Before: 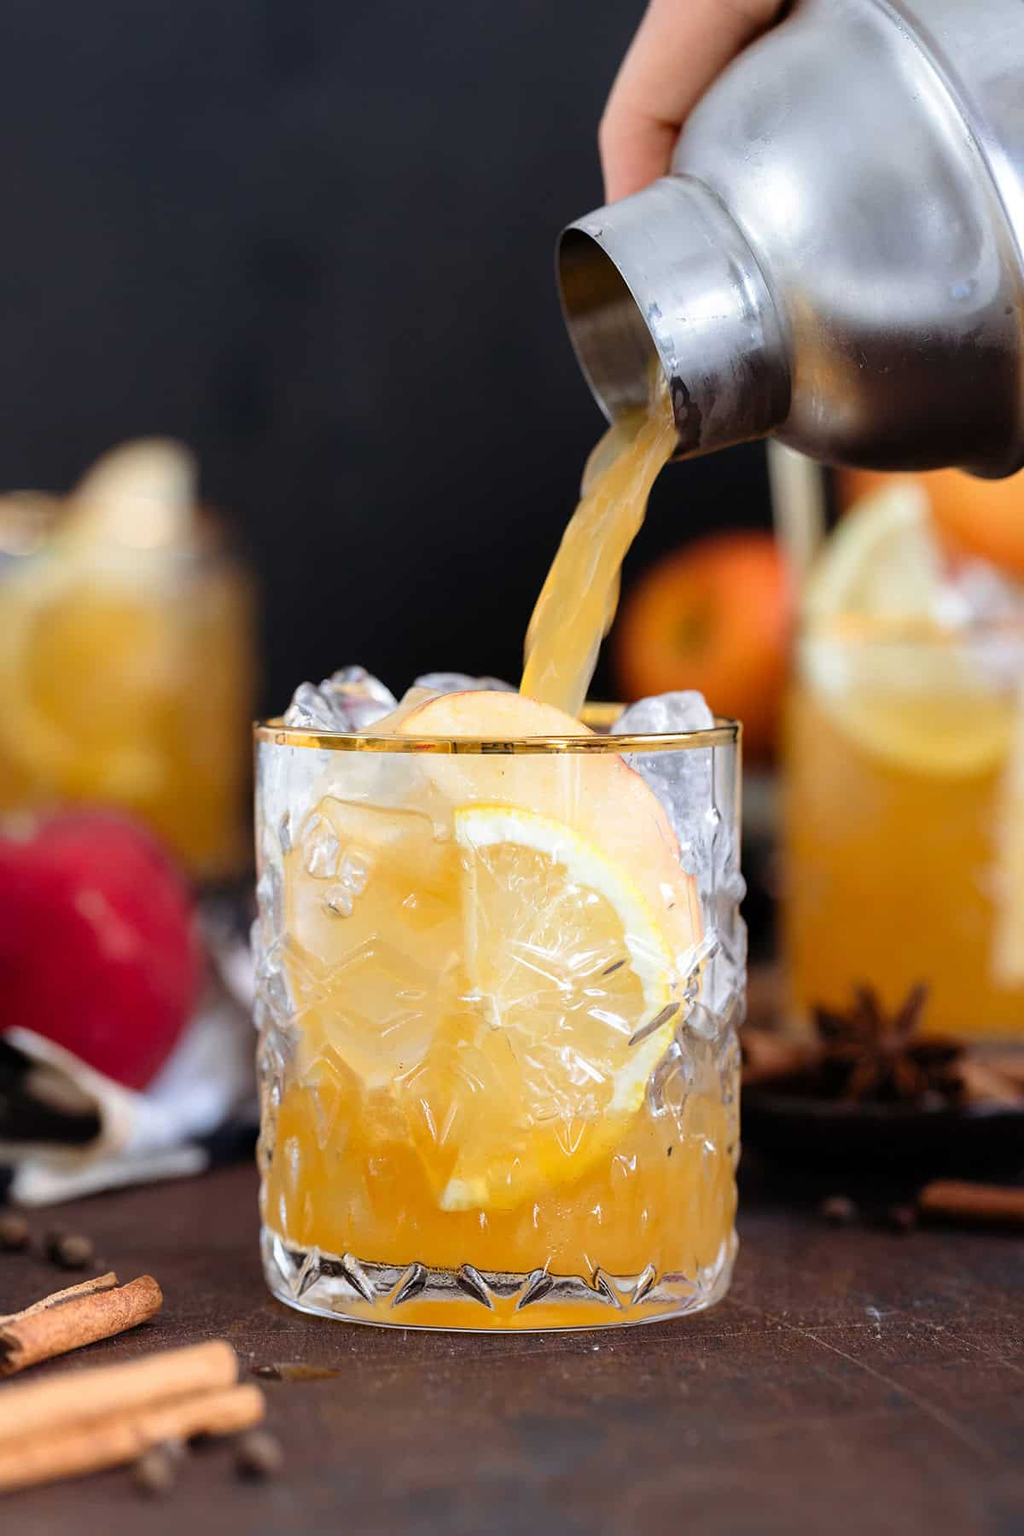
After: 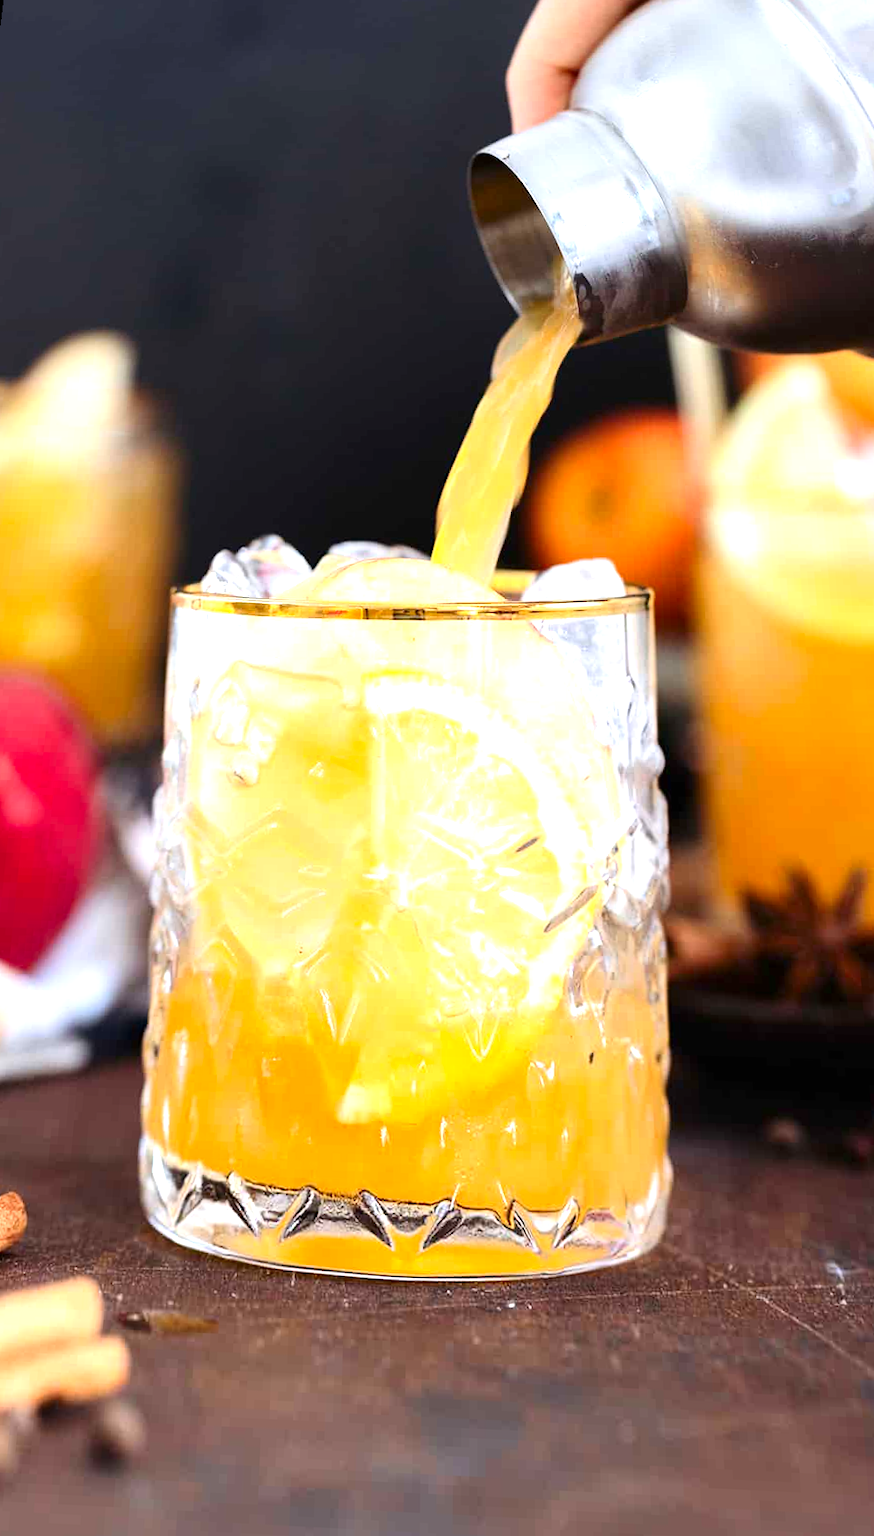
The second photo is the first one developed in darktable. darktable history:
rotate and perspective: rotation 0.72°, lens shift (vertical) -0.352, lens shift (horizontal) -0.051, crop left 0.152, crop right 0.859, crop top 0.019, crop bottom 0.964
contrast brightness saturation: contrast 0.14
exposure: black level correction 0, exposure 0.9 EV, compensate highlight preservation false
color contrast: green-magenta contrast 1.1, blue-yellow contrast 1.1, unbound 0
